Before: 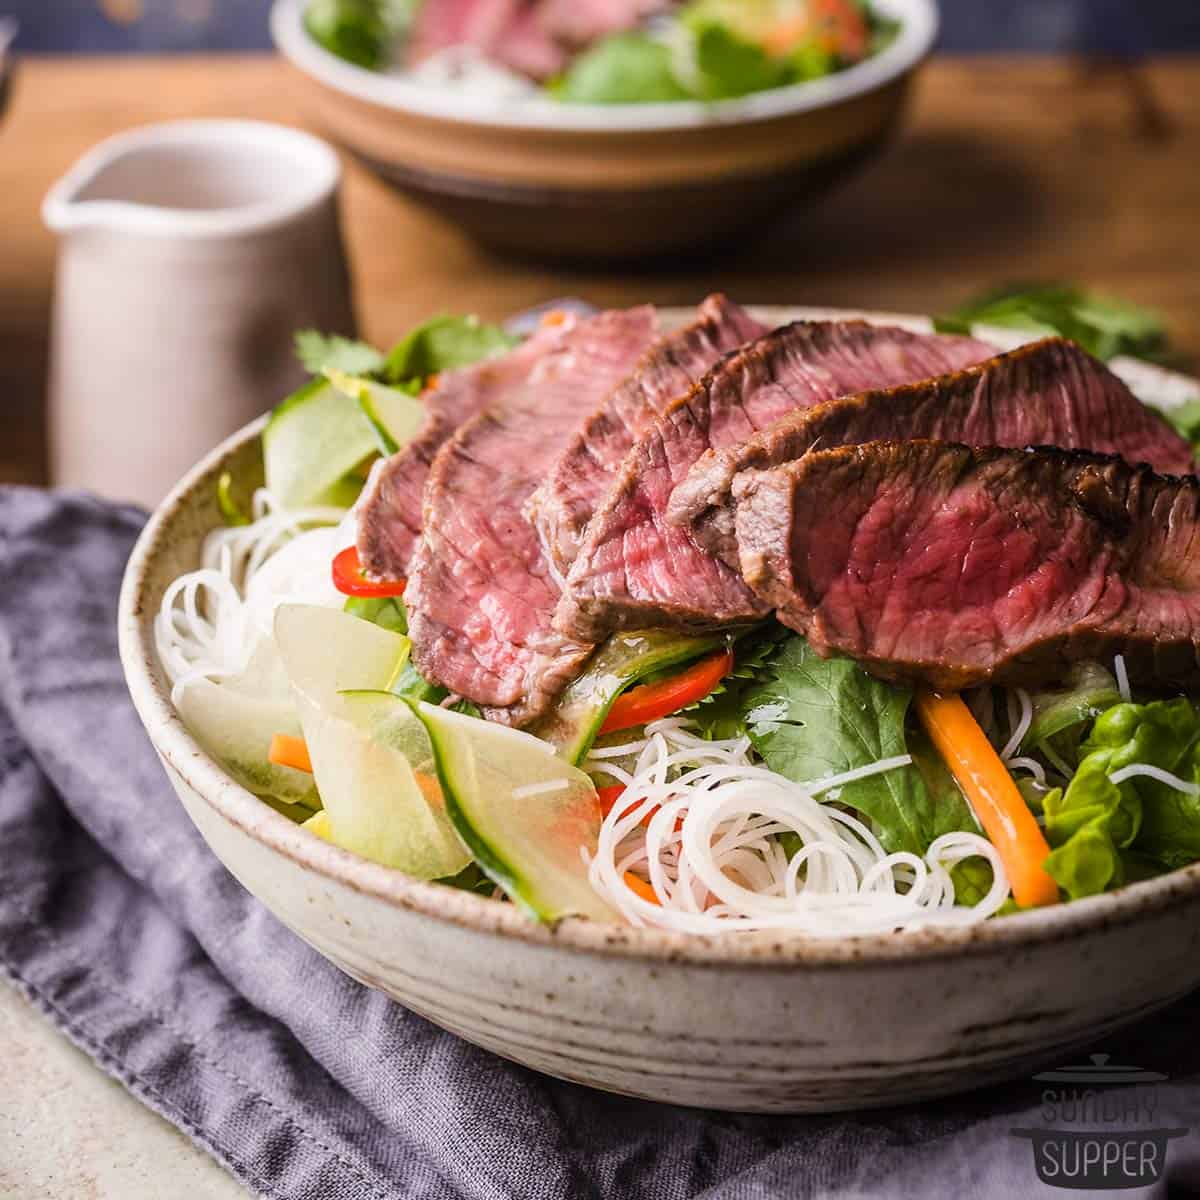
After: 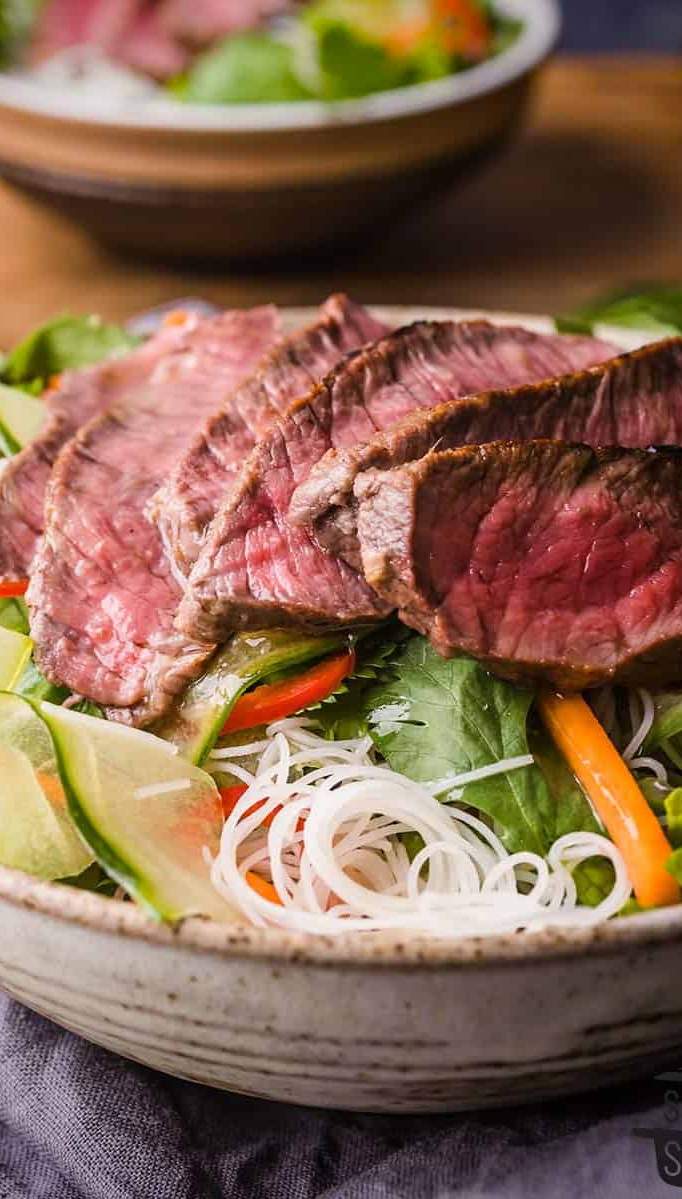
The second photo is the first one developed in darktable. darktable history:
vignetting: fall-off start 89.05%, fall-off radius 43.21%, saturation 0.372, center (-0.031, -0.036), width/height ratio 1.161
crop: left 31.521%, top 0.003%, right 11.609%
